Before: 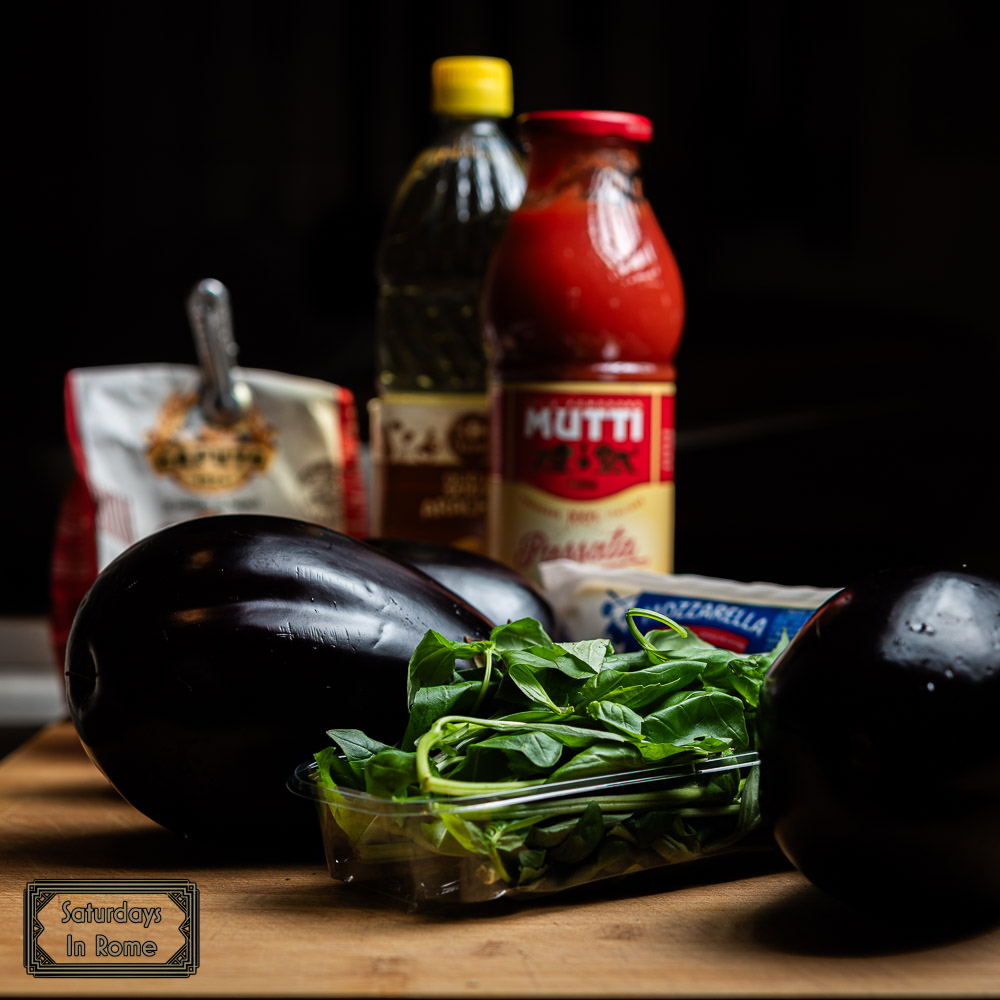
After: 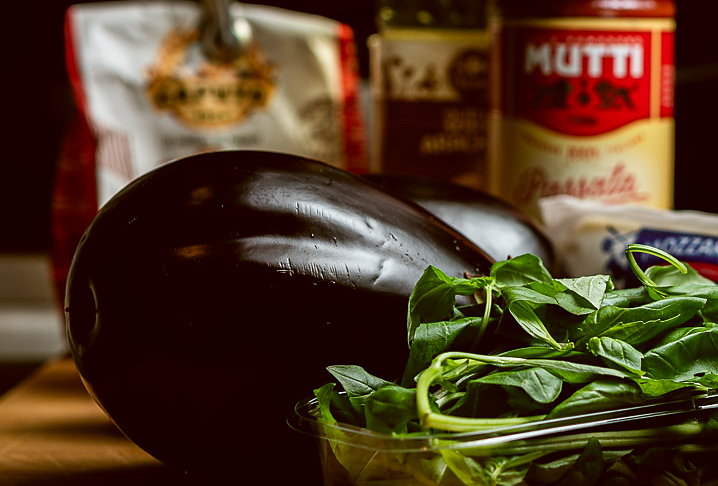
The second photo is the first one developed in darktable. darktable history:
crop: top 36.405%, right 28.119%, bottom 14.948%
sharpen: radius 1.039, threshold 1.122
color correction: highlights a* -0.42, highlights b* 0.167, shadows a* 4.27, shadows b* 20.19
